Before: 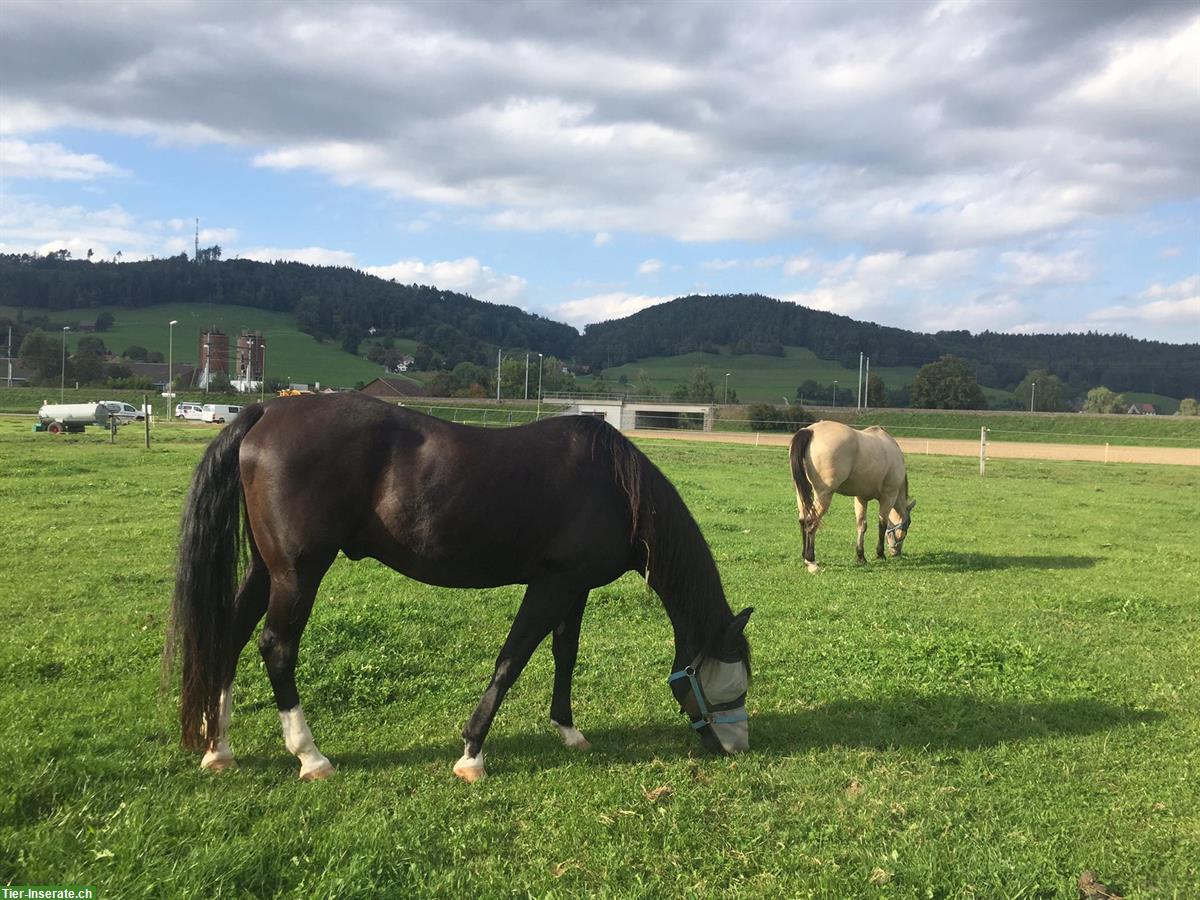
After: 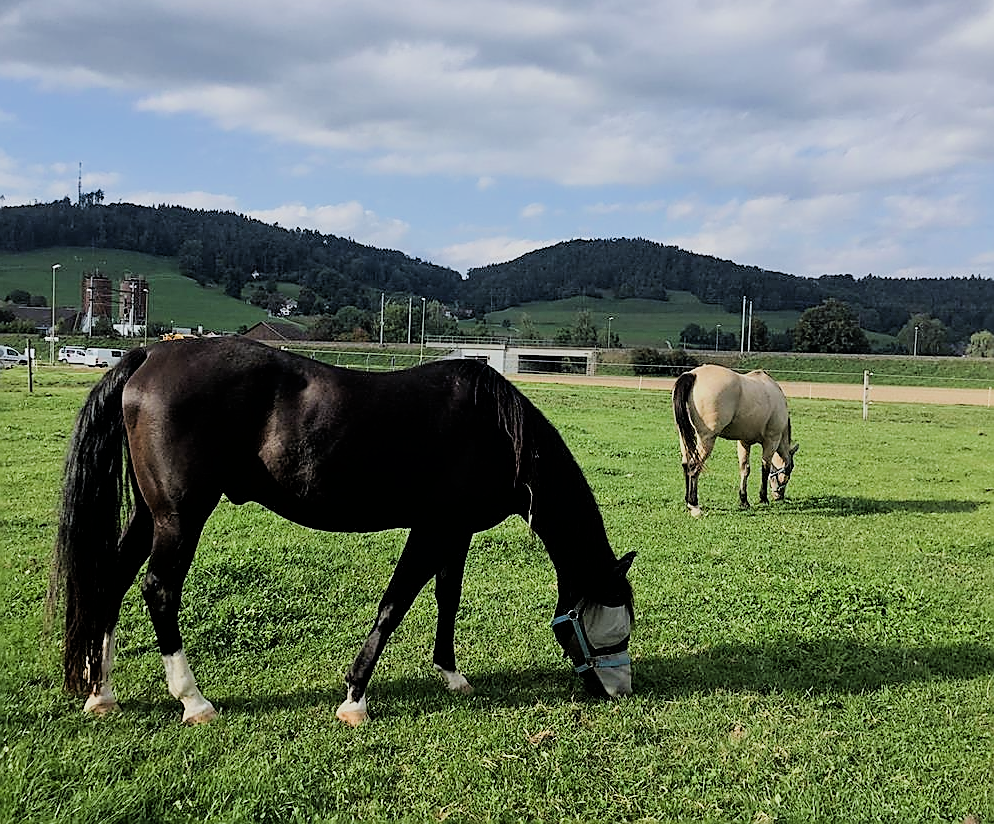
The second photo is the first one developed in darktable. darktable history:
filmic rgb: black relative exposure -4.14 EV, white relative exposure 5.1 EV, hardness 2.11, contrast 1.165
velvia: strength 10%
contrast equalizer: octaves 7, y [[0.6 ×6], [0.55 ×6], [0 ×6], [0 ×6], [0 ×6]], mix 0.3
crop: left 9.807%, top 6.259%, right 7.334%, bottom 2.177%
sharpen: radius 1.4, amount 1.25, threshold 0.7
white balance: red 0.967, blue 1.049
